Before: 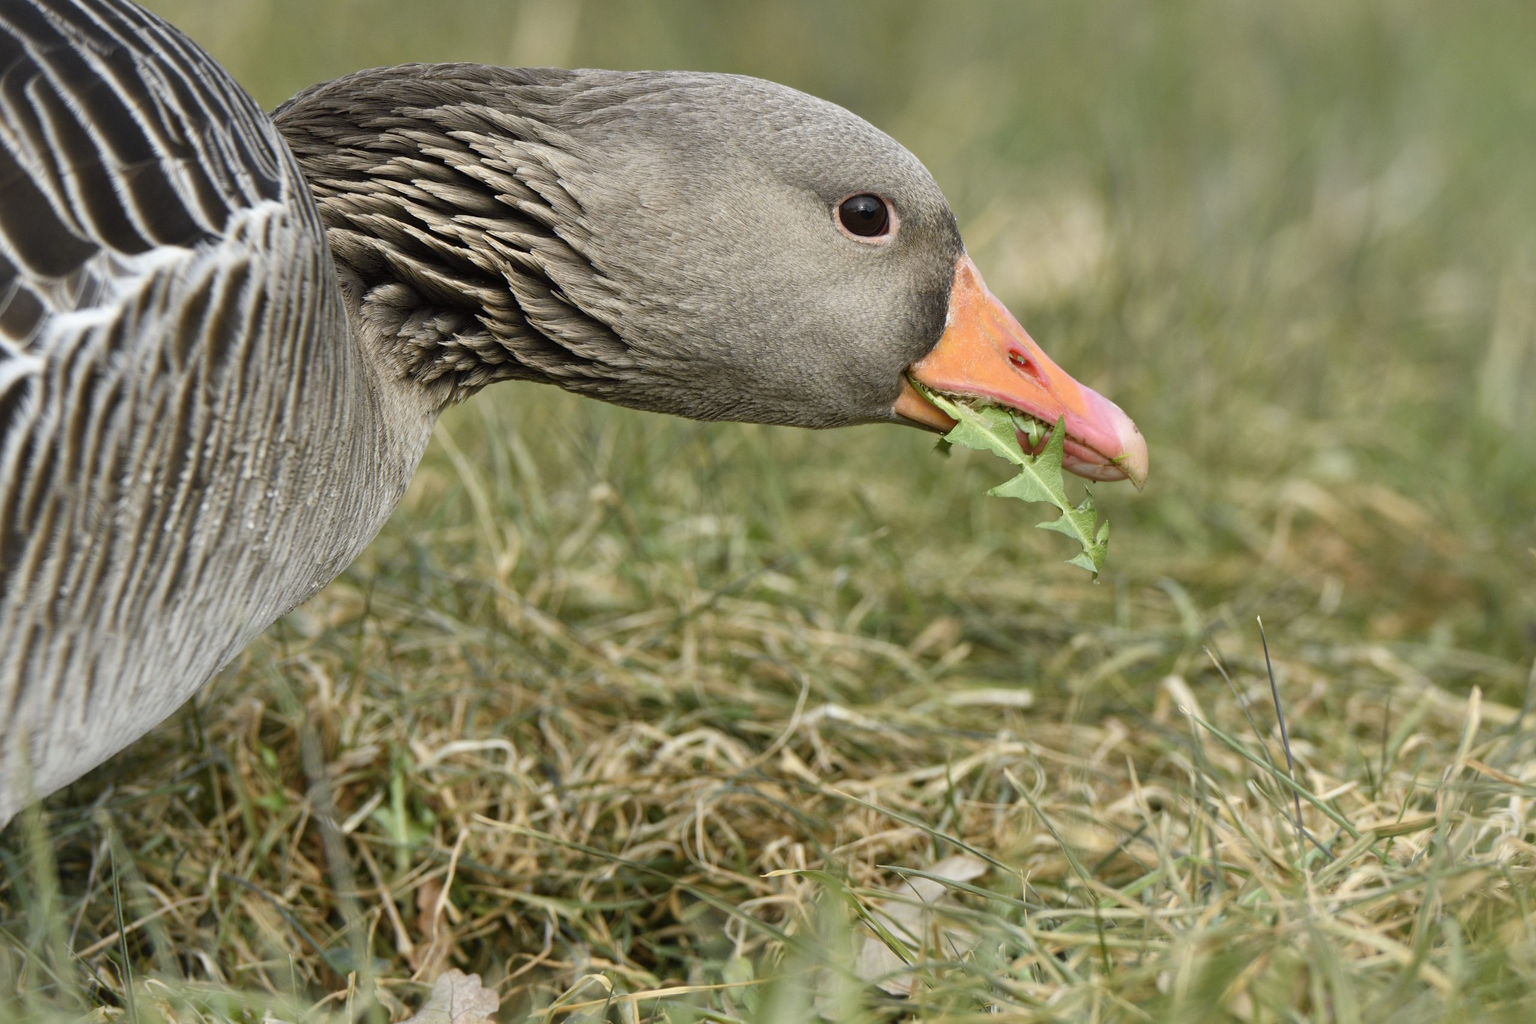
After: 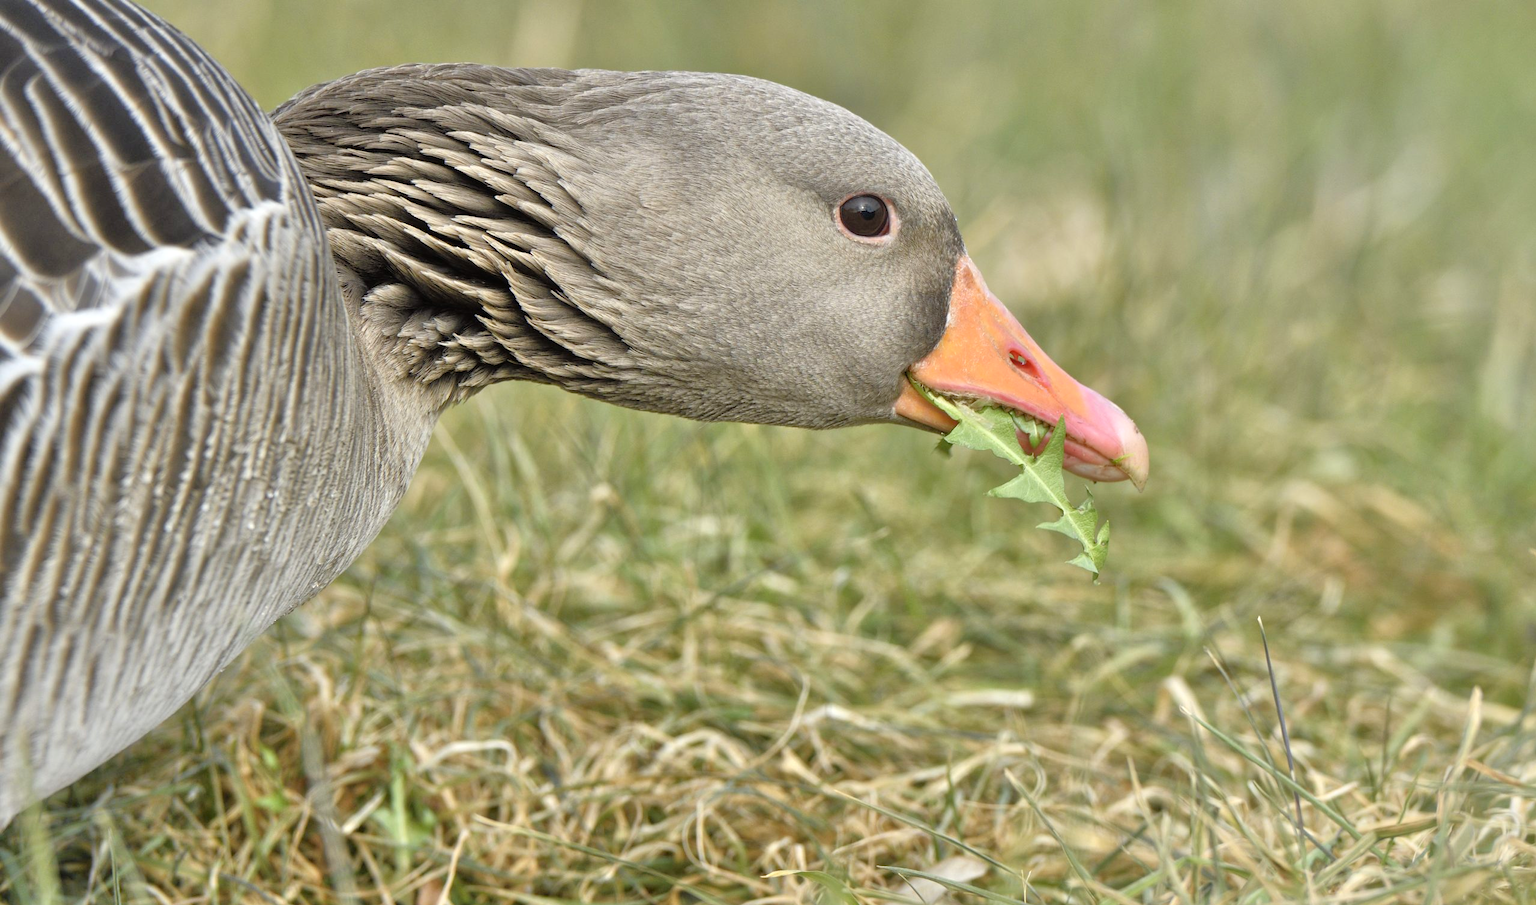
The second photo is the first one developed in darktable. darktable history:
tone equalizer: -7 EV 0.162 EV, -6 EV 0.609 EV, -5 EV 1.13 EV, -4 EV 1.37 EV, -3 EV 1.14 EV, -2 EV 0.6 EV, -1 EV 0.156 EV, mask exposure compensation -0.487 EV
crop and rotate: top 0%, bottom 11.578%
